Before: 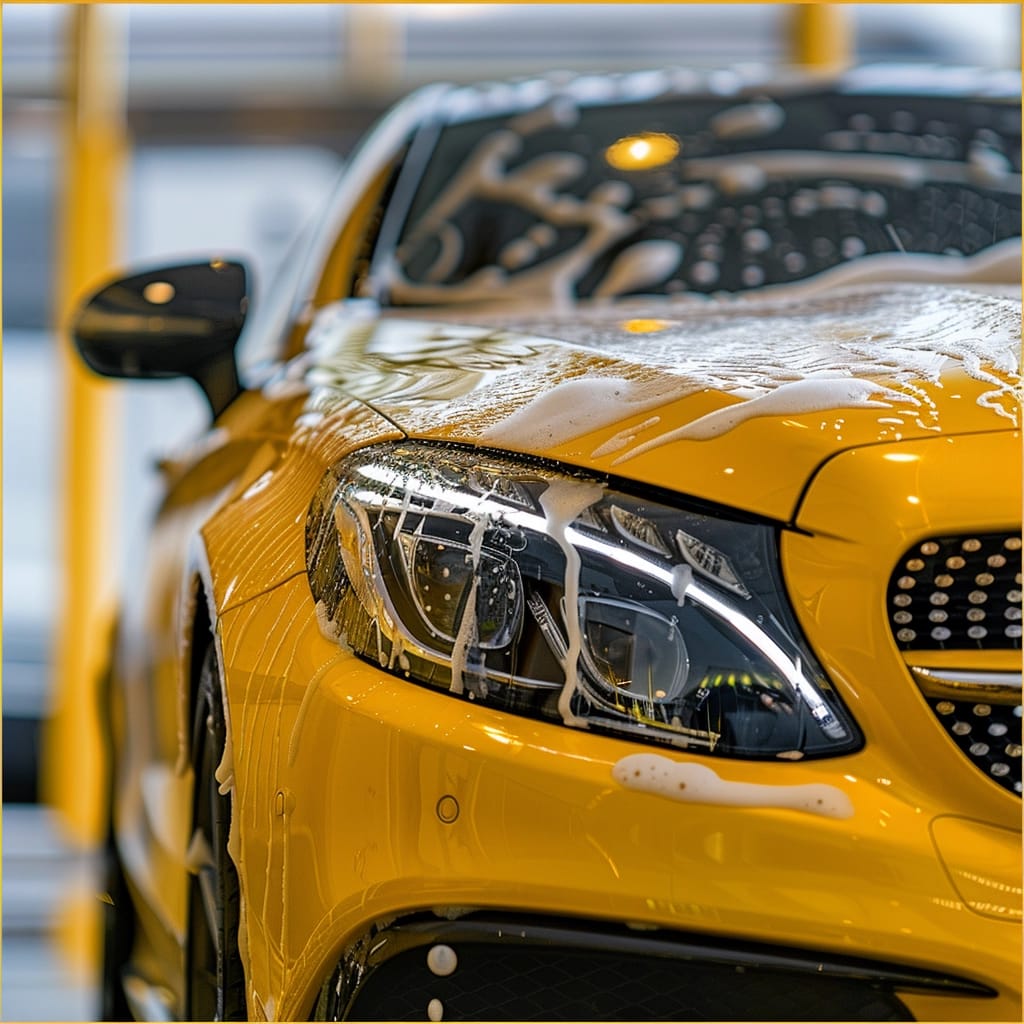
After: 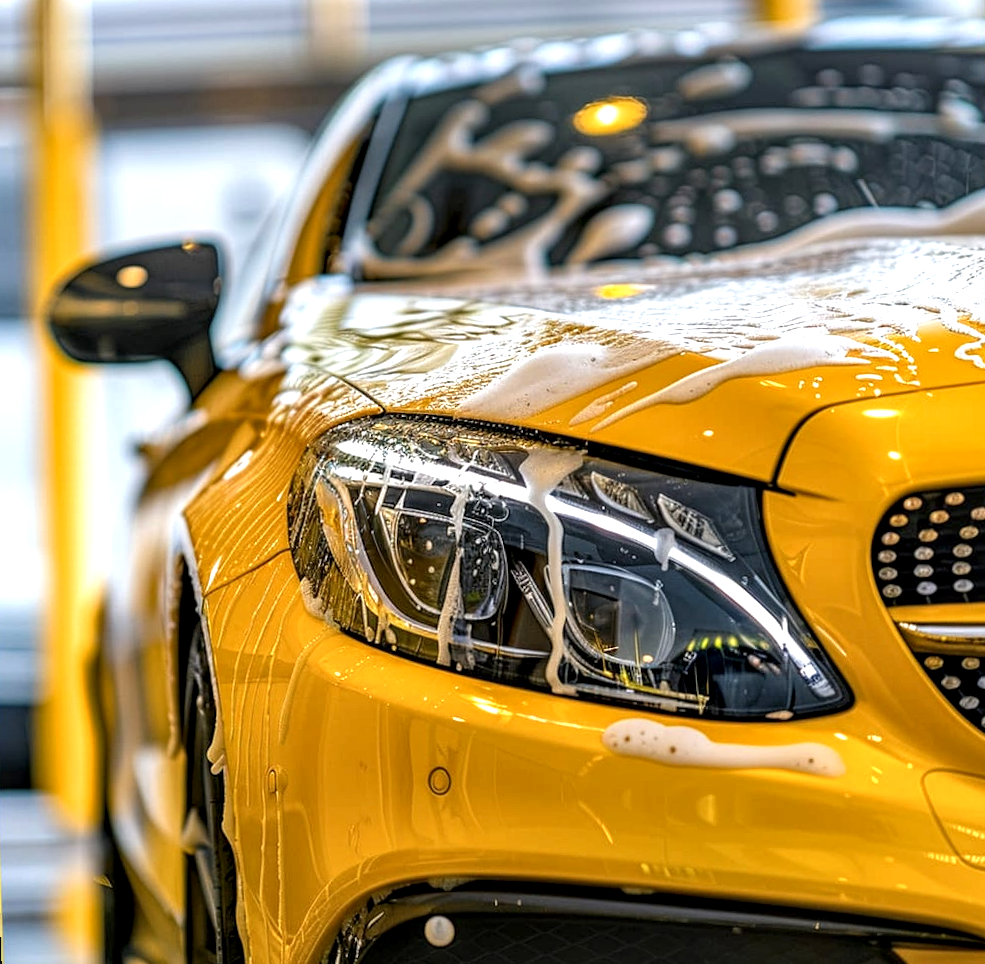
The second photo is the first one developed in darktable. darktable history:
exposure: exposure 0.6 EV, compensate highlight preservation false
local contrast: detail 142%
rotate and perspective: rotation -2.12°, lens shift (vertical) 0.009, lens shift (horizontal) -0.008, automatic cropping original format, crop left 0.036, crop right 0.964, crop top 0.05, crop bottom 0.959
